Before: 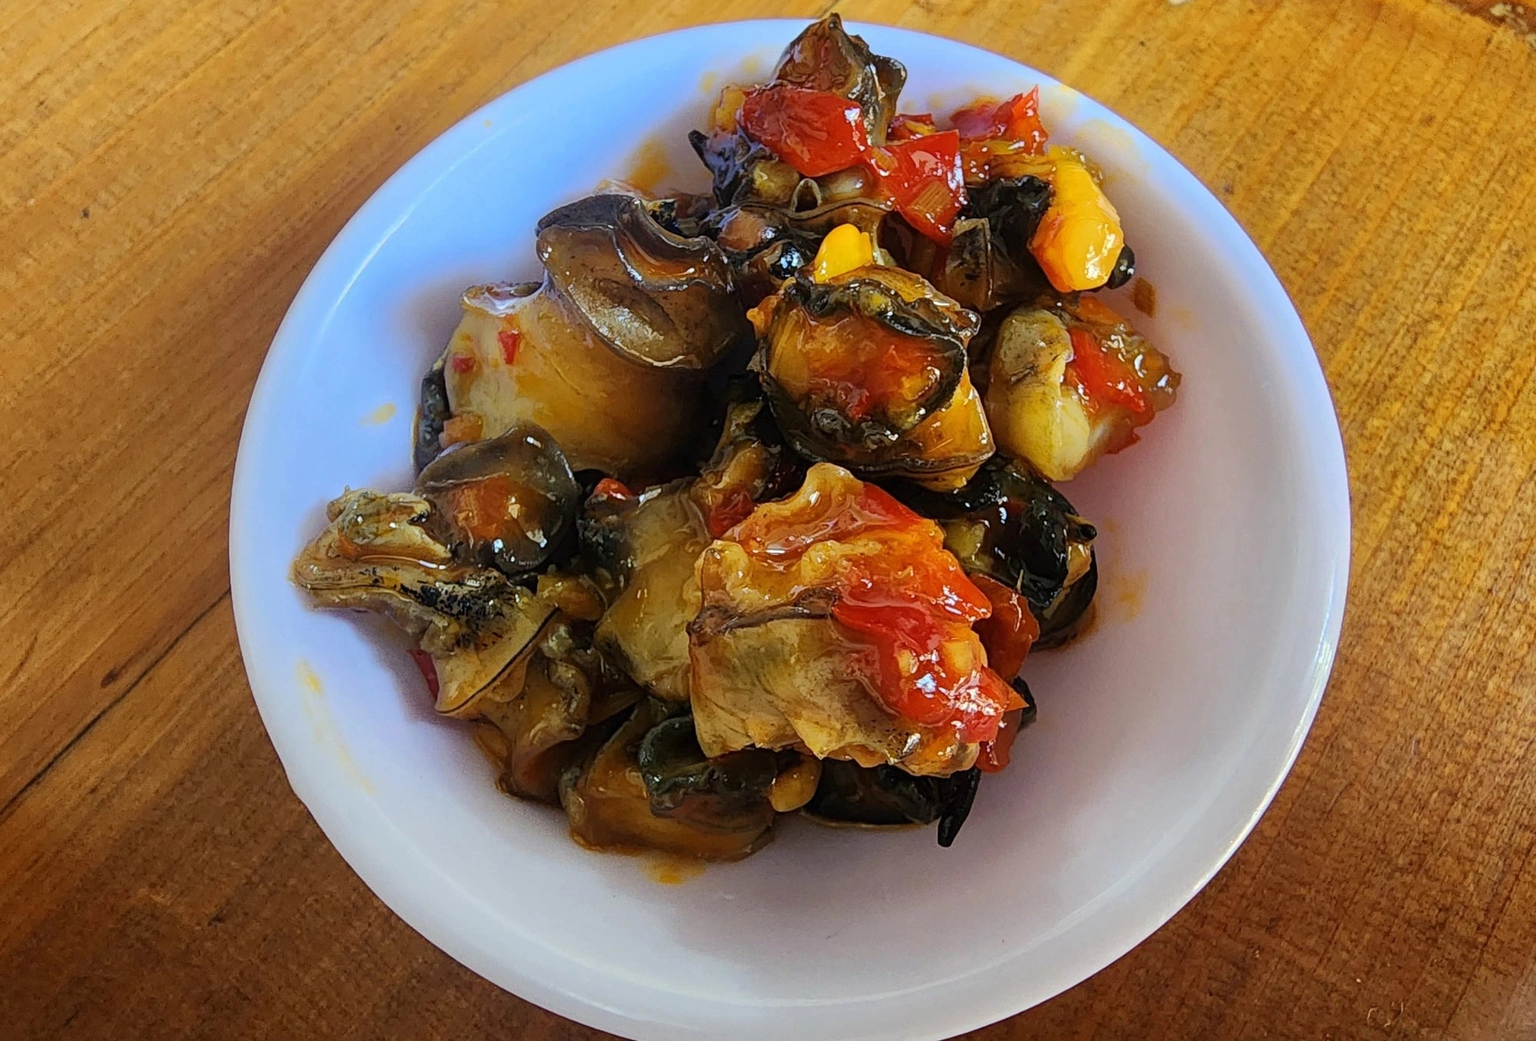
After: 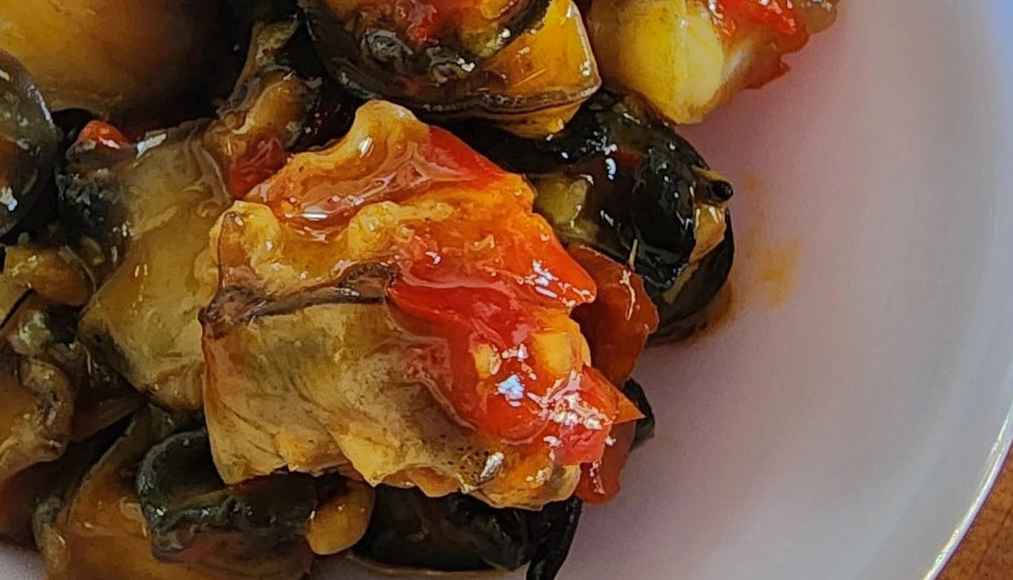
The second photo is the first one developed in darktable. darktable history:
crop: left 34.756%, top 37.108%, right 14.584%, bottom 20.077%
shadows and highlights: shadows 25.87, highlights -70.28, highlights color adjustment 56.11%
